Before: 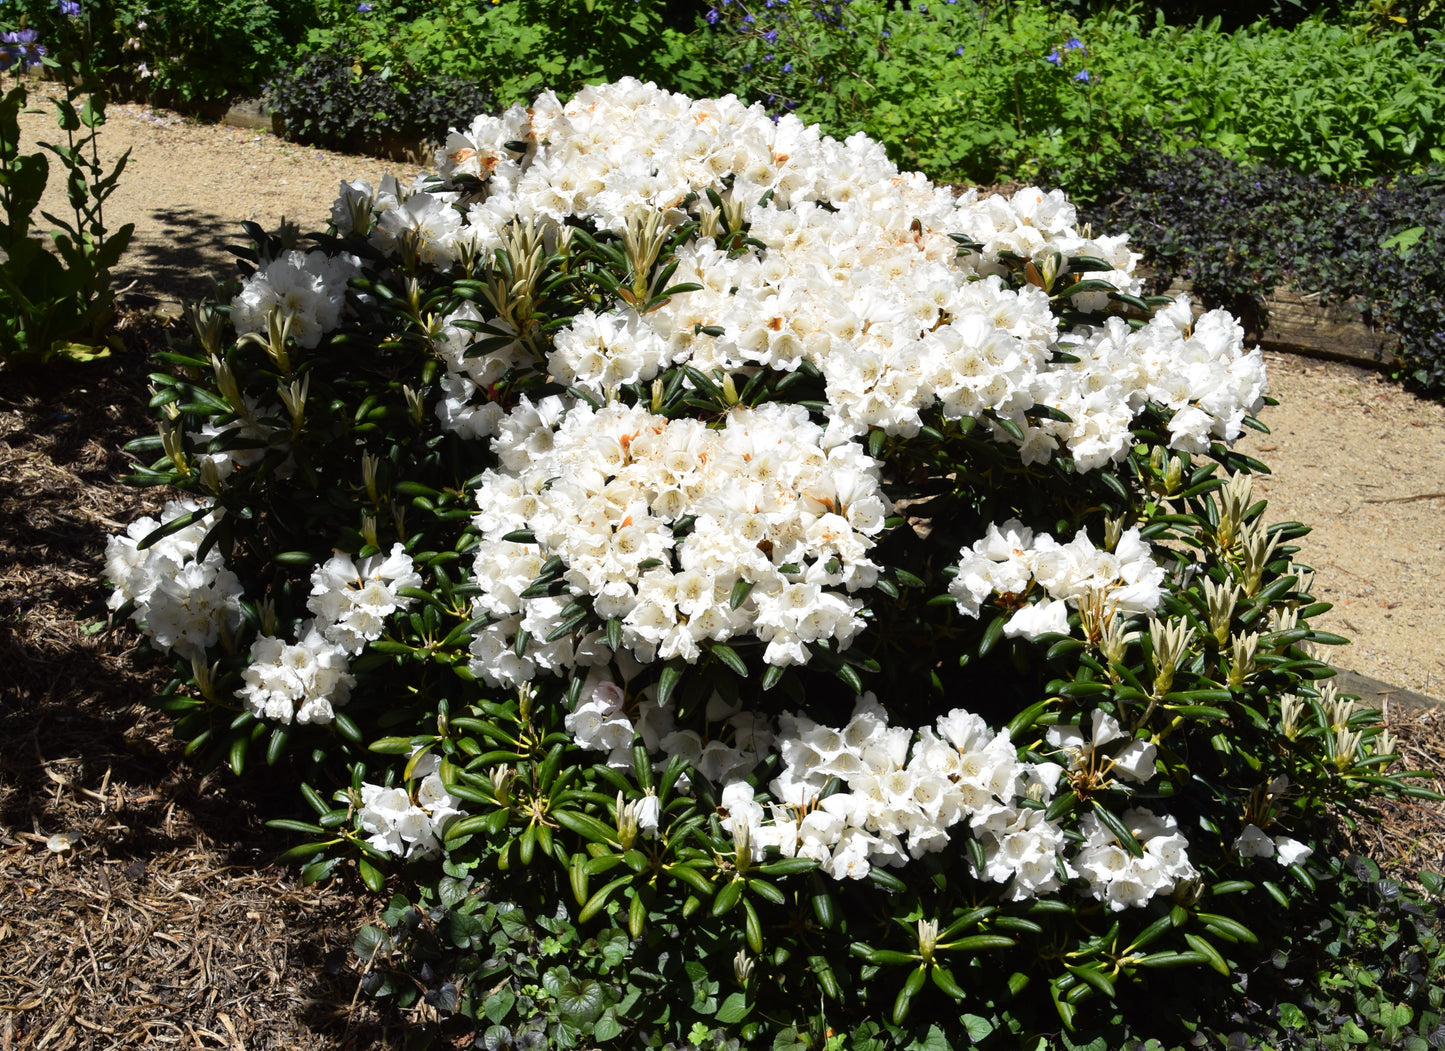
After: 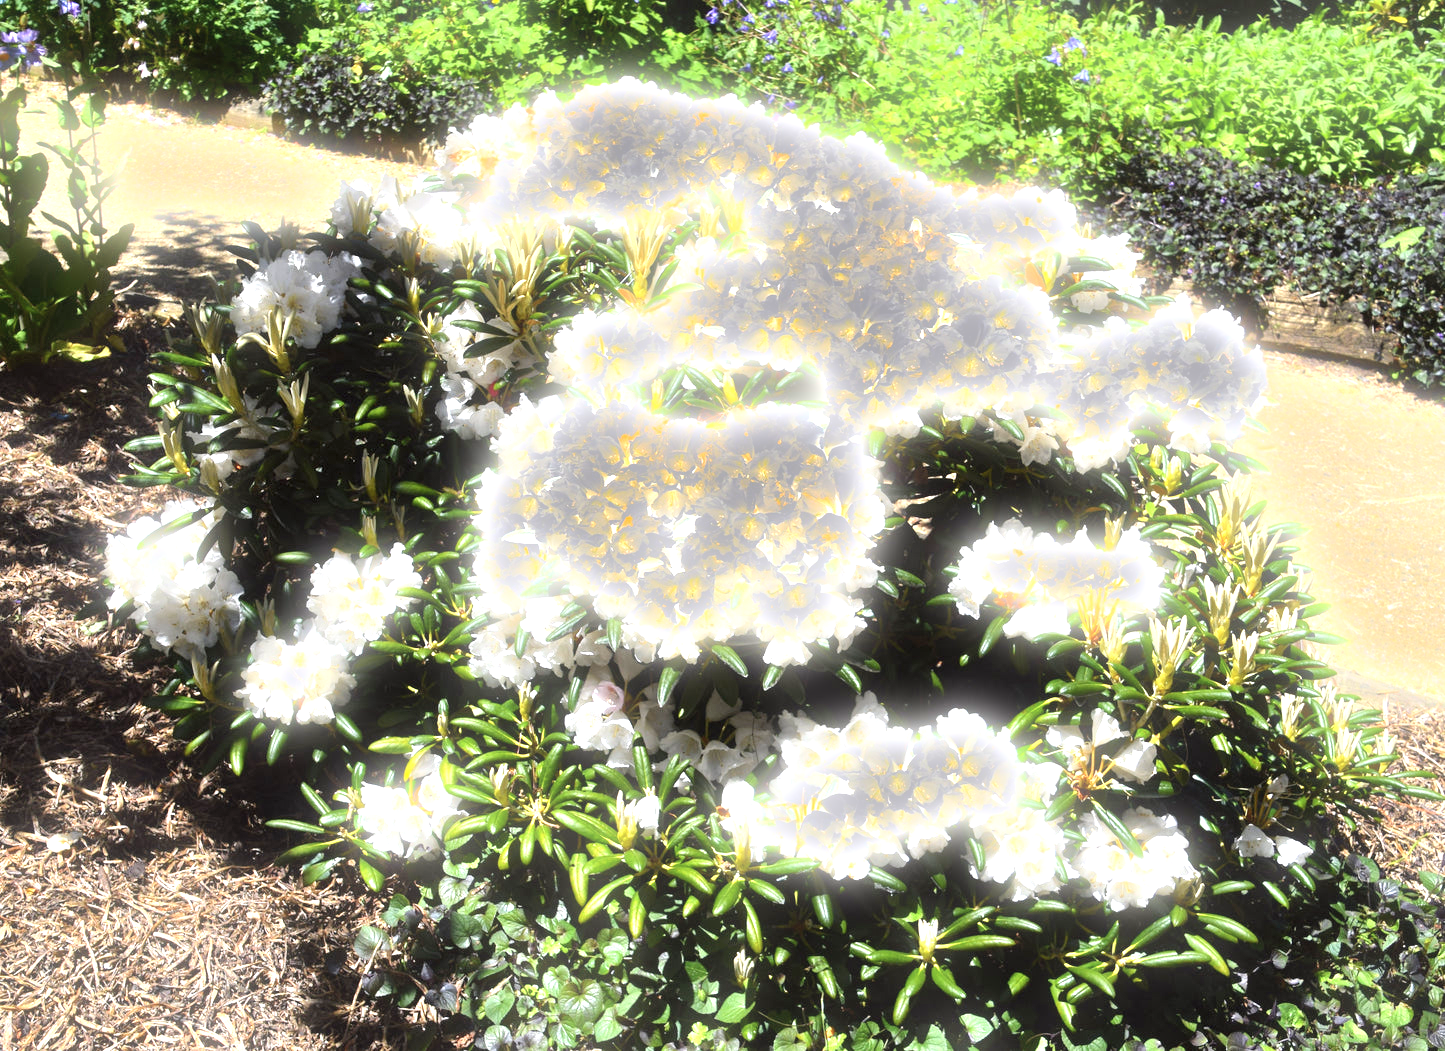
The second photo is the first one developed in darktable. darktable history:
bloom: size 5%, threshold 95%, strength 15%
shadows and highlights: radius 110.86, shadows 51.09, white point adjustment 9.16, highlights -4.17, highlights color adjustment 32.2%, soften with gaussian
white balance: red 1.004, blue 1.024
exposure: black level correction 0, exposure 1.3 EV, compensate highlight preservation false
